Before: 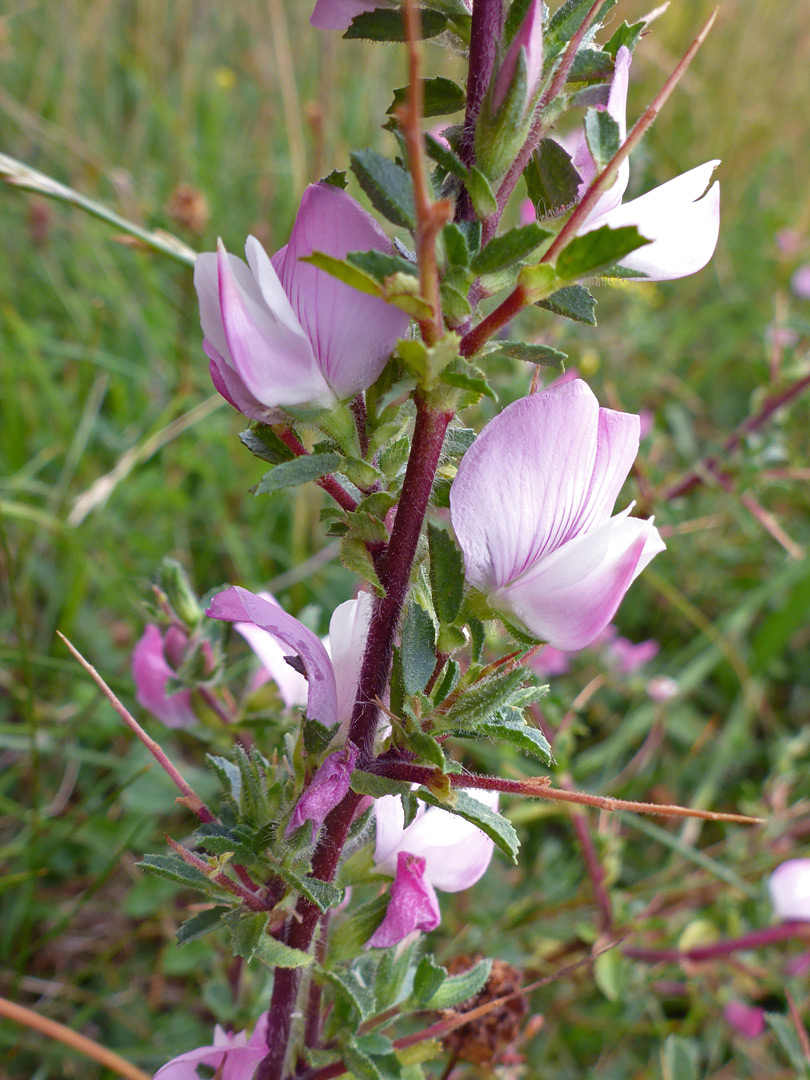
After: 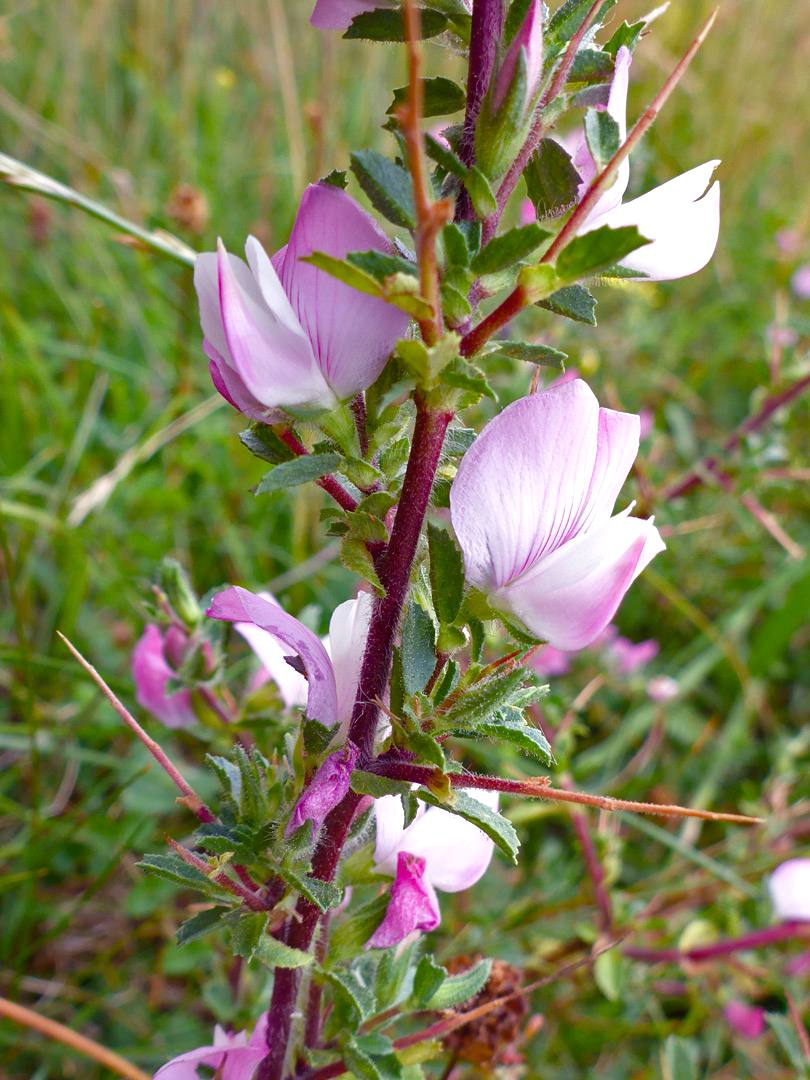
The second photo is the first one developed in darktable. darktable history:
color balance rgb: linear chroma grading › shadows 32%, linear chroma grading › global chroma -2%, linear chroma grading › mid-tones 4%, perceptual saturation grading › global saturation -2%, perceptual saturation grading › highlights -8%, perceptual saturation grading › mid-tones 8%, perceptual saturation grading › shadows 4%, perceptual brilliance grading › highlights 8%, perceptual brilliance grading › mid-tones 4%, perceptual brilliance grading › shadows 2%, global vibrance 16%, saturation formula JzAzBz (2021)
